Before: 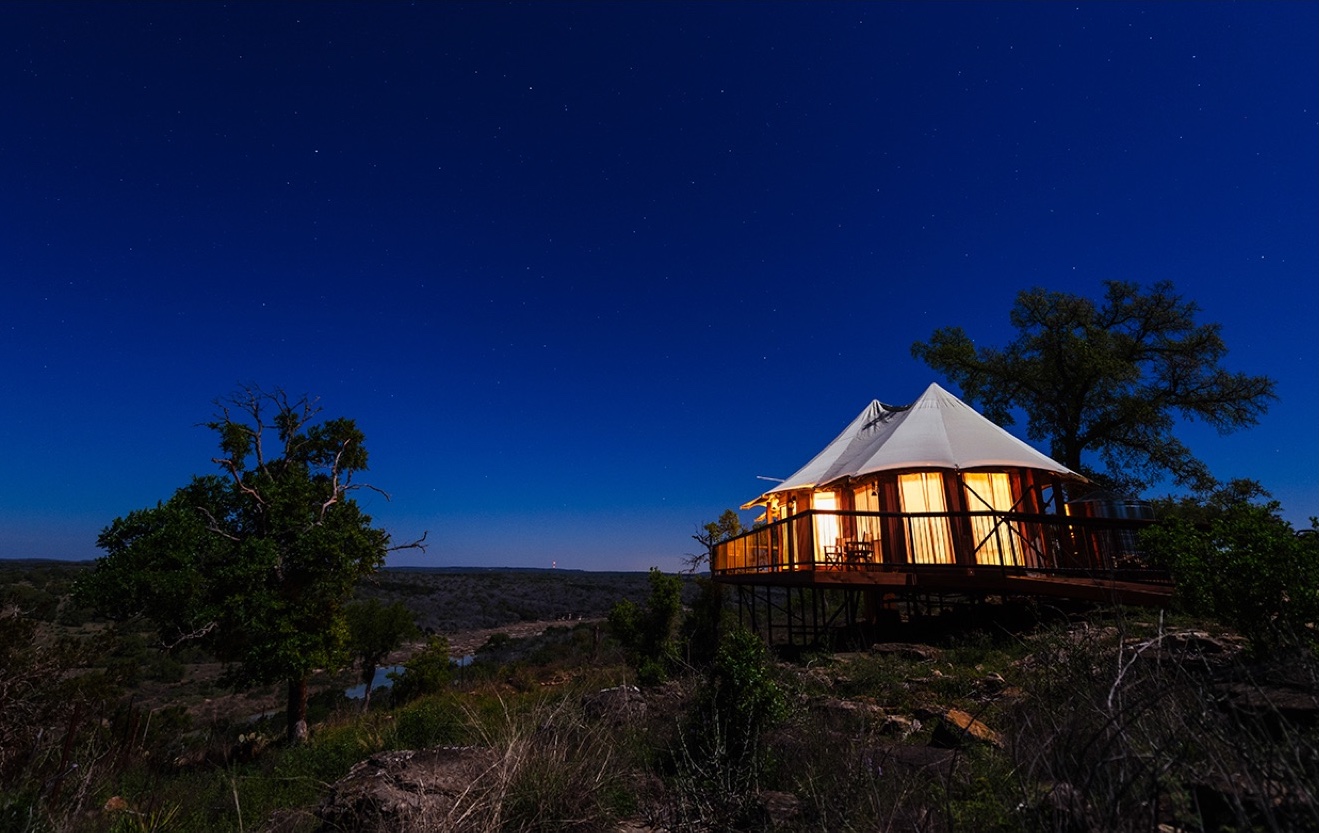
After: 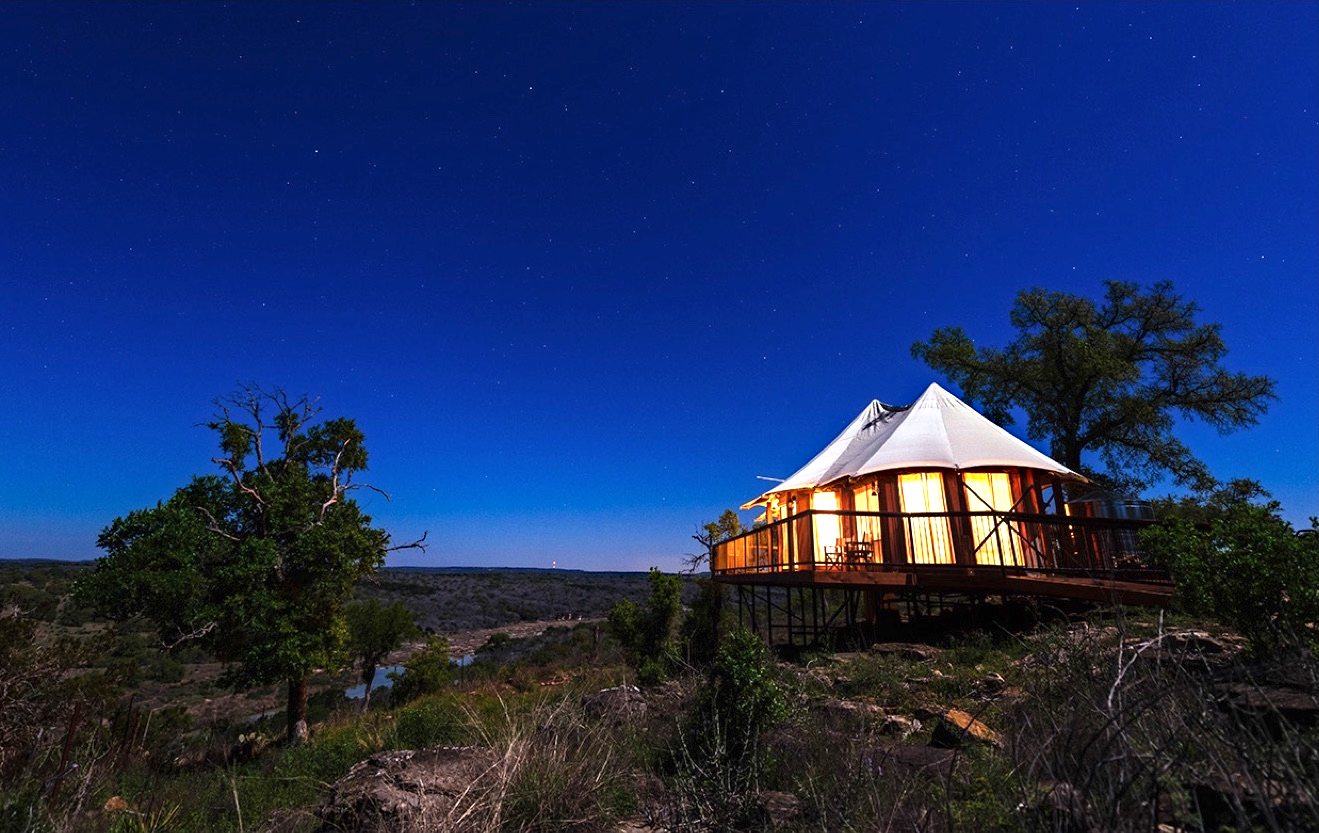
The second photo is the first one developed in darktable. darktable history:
contrast brightness saturation: saturation -0.065
exposure: exposure 1.141 EV, compensate highlight preservation false
haze removal: compatibility mode true, adaptive false
